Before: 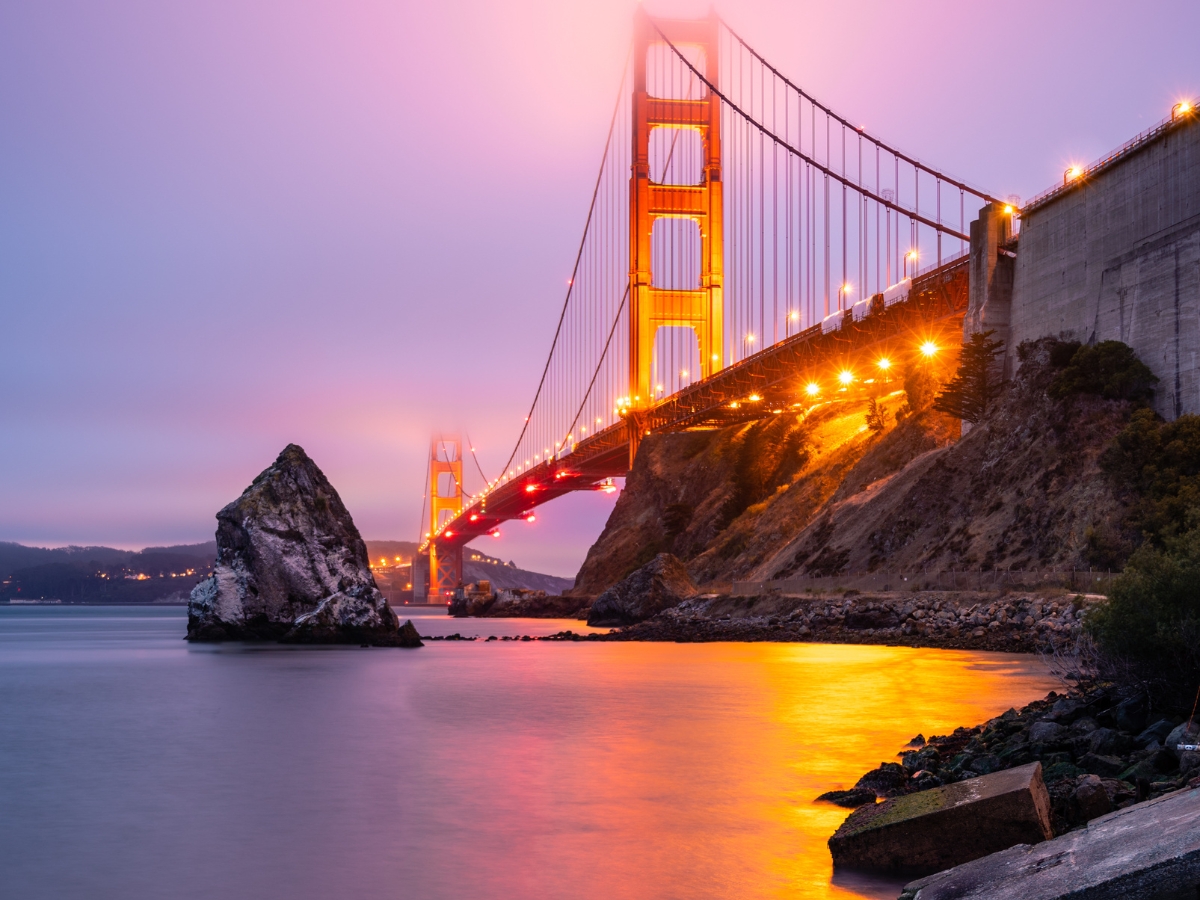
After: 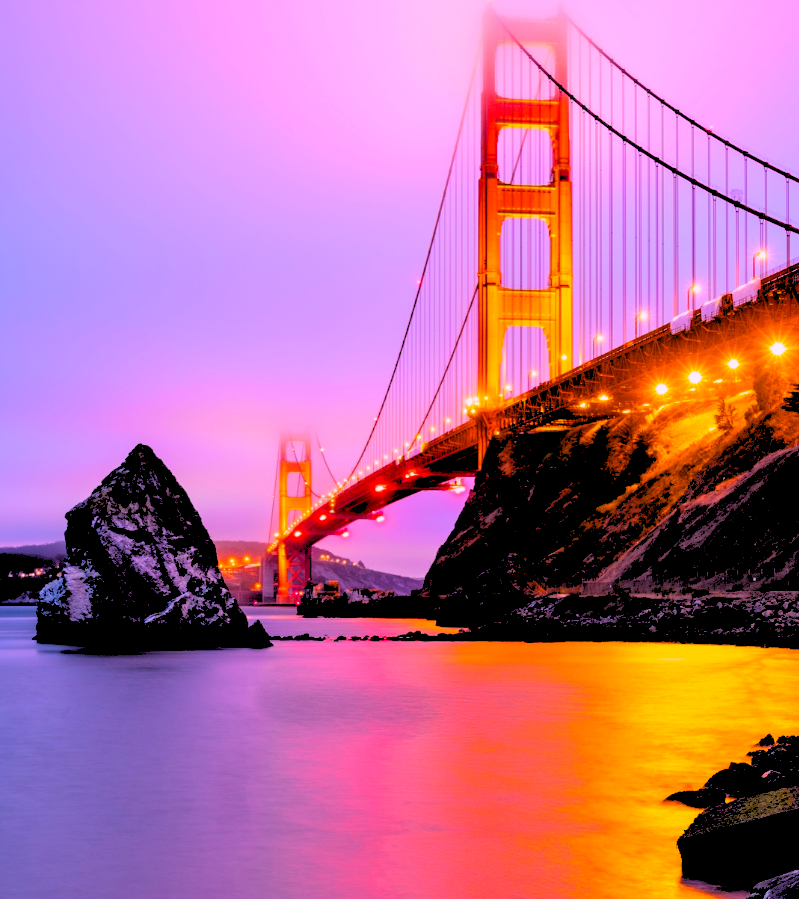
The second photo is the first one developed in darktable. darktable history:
white balance: red 1.042, blue 1.17
exposure: black level correction 0.009, exposure -0.637 EV, compensate highlight preservation false
crop and rotate: left 12.648%, right 20.685%
rgb levels: levels [[0.027, 0.429, 0.996], [0, 0.5, 1], [0, 0.5, 1]]
color balance rgb: perceptual saturation grading › global saturation 36%, perceptual brilliance grading › global brilliance 10%, global vibrance 20%
